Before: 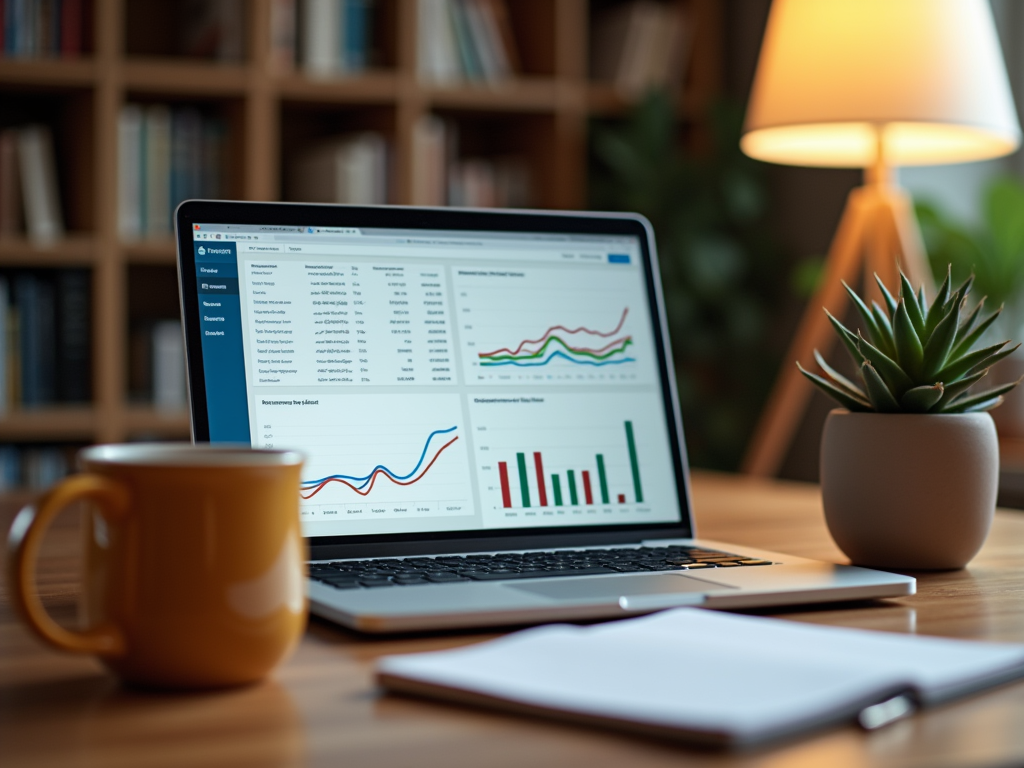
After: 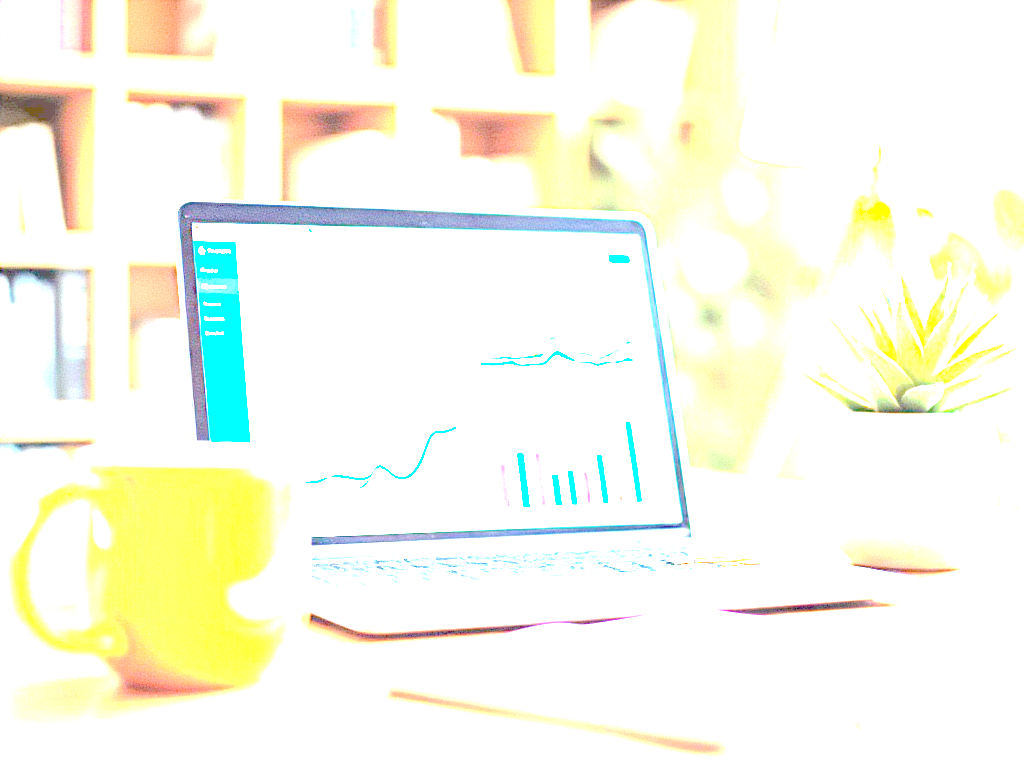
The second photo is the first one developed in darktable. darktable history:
exposure: exposure 7.959 EV, compensate highlight preservation false
contrast brightness saturation: contrast -0.168, brightness 0.045, saturation -0.122
color balance rgb: perceptual saturation grading › global saturation 0.109%
